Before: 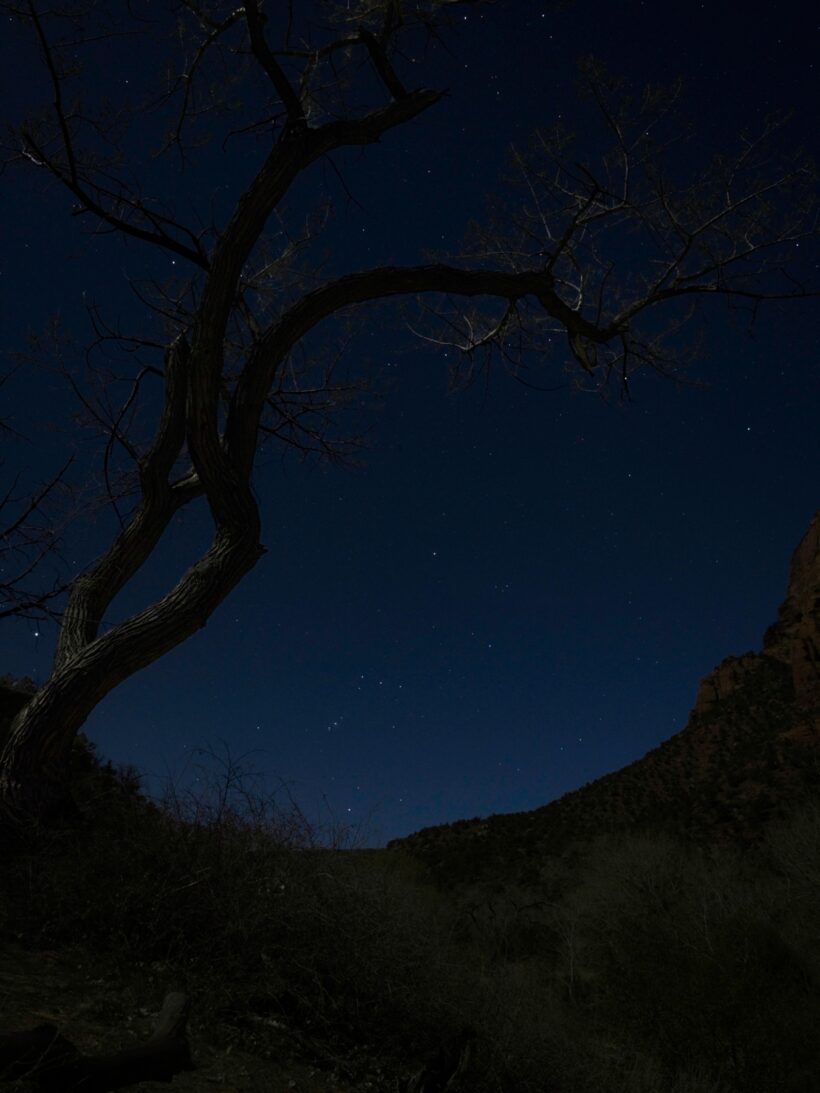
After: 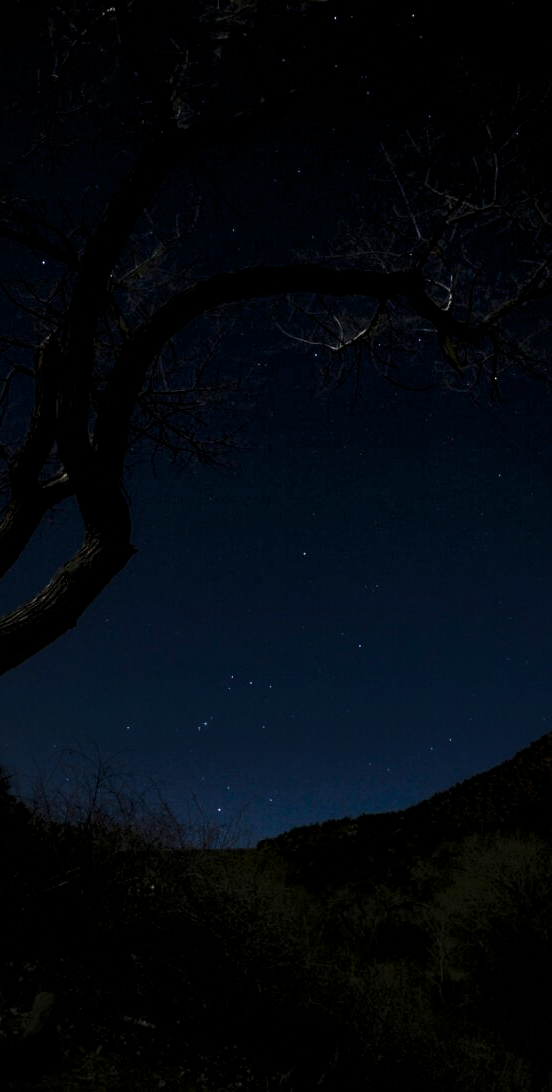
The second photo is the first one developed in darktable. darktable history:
exposure: black level correction 0, exposure 1 EV, compensate exposure bias true, compensate highlight preservation false
crop and rotate: left 15.935%, right 16.664%
vignetting: fall-off start 72.6%, fall-off radius 107.31%, width/height ratio 0.736
contrast brightness saturation: contrast 0.283
tone equalizer: on, module defaults
tone curve: curves: ch0 [(0, 0) (0.003, 0) (0.011, 0) (0.025, 0) (0.044, 0.006) (0.069, 0.024) (0.1, 0.038) (0.136, 0.052) (0.177, 0.08) (0.224, 0.112) (0.277, 0.145) (0.335, 0.206) (0.399, 0.284) (0.468, 0.372) (0.543, 0.477) (0.623, 0.593) (0.709, 0.717) (0.801, 0.815) (0.898, 0.92) (1, 1)], color space Lab, linked channels, preserve colors none
shadows and highlights: on, module defaults
